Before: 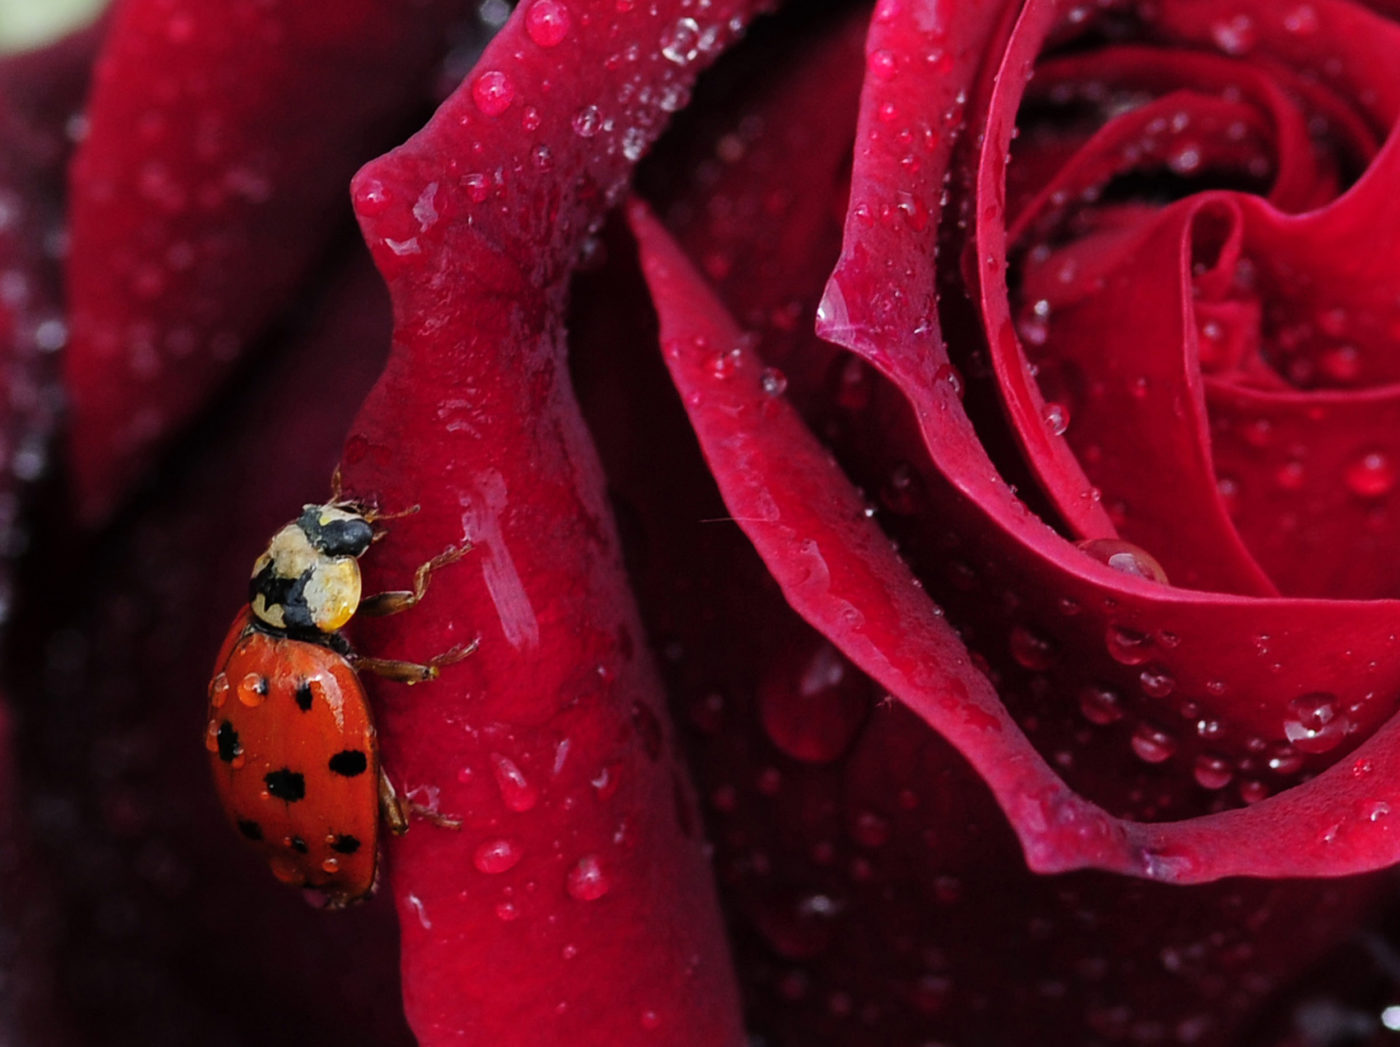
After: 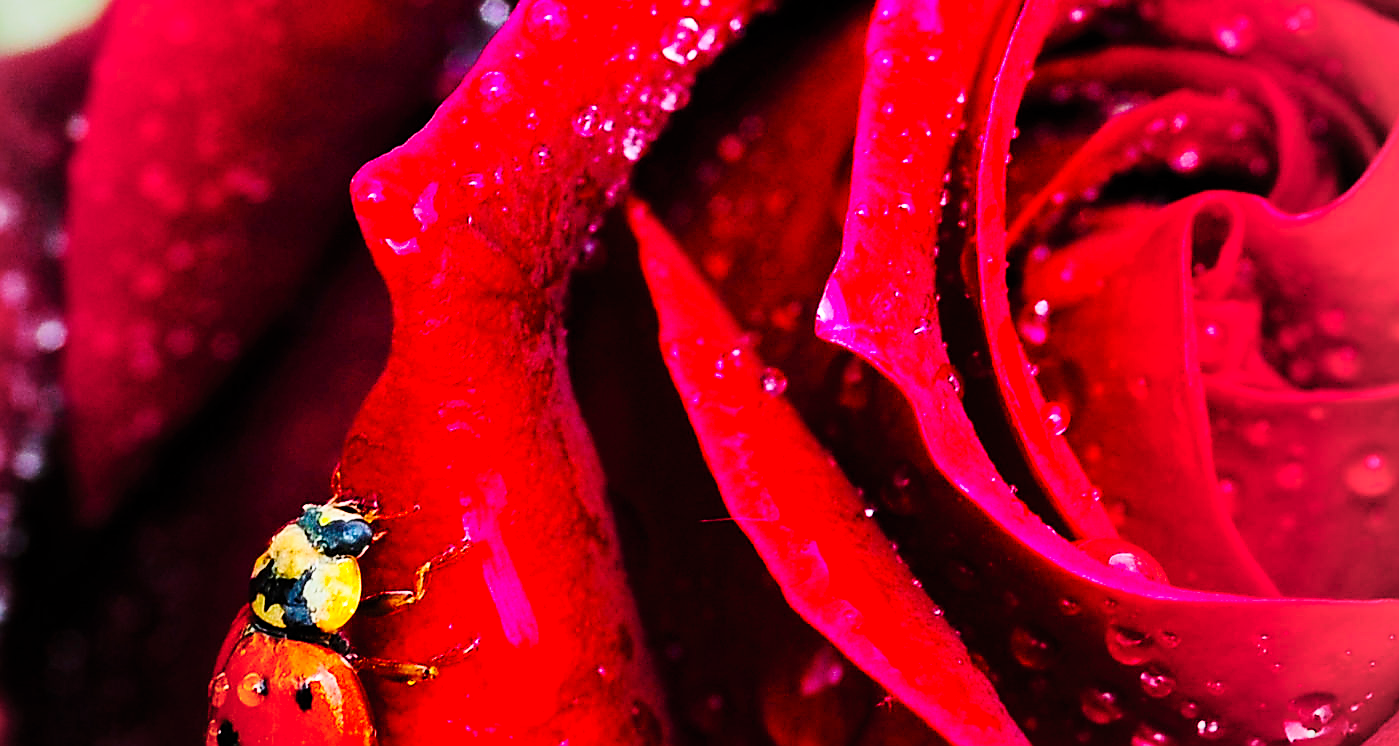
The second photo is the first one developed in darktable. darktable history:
crop: right 0%, bottom 28.681%
sharpen: radius 1.362, amount 1.264, threshold 0.701
color balance rgb: linear chroma grading › global chroma 8.787%, perceptual saturation grading › global saturation 35.702%, global vibrance 31.175%
base curve: curves: ch0 [(0, 0) (0.028, 0.03) (0.121, 0.232) (0.46, 0.748) (0.859, 0.968) (1, 1)], preserve colors none
contrast brightness saturation: contrast 0.198, brightness 0.15, saturation 0.148
tone equalizer: -7 EV 0.177 EV, -6 EV 0.126 EV, -5 EV 0.071 EV, -4 EV 0.07 EV, -2 EV -0.021 EV, -1 EV -0.038 EV, +0 EV -0.079 EV
vignetting: fall-off start 72.02%, fall-off radius 107.56%, brightness -0.289, width/height ratio 0.726, unbound false
